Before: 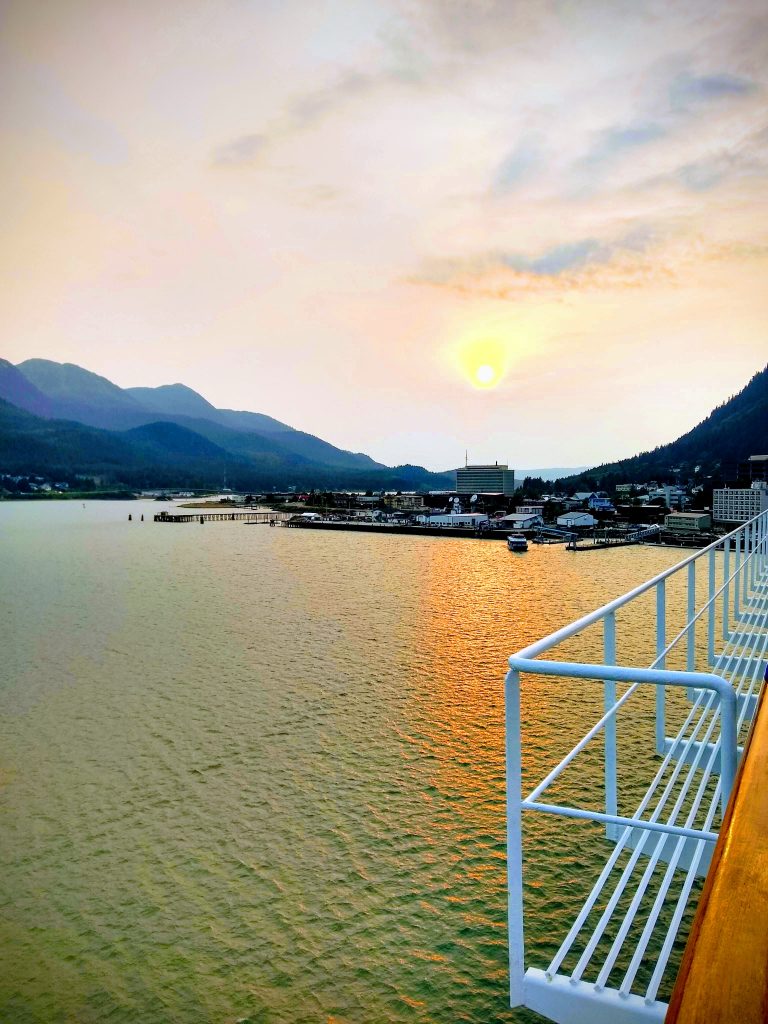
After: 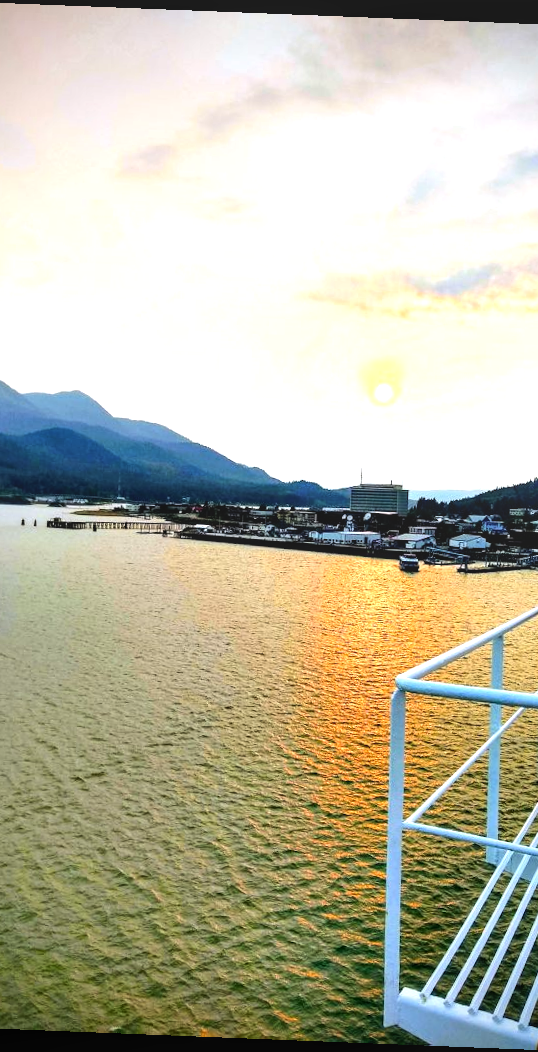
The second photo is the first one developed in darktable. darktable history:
local contrast: detail 110%
rotate and perspective: rotation 2.27°, automatic cropping off
tone equalizer: -8 EV -0.75 EV, -7 EV -0.7 EV, -6 EV -0.6 EV, -5 EV -0.4 EV, -3 EV 0.4 EV, -2 EV 0.6 EV, -1 EV 0.7 EV, +0 EV 0.75 EV, edges refinement/feathering 500, mask exposure compensation -1.57 EV, preserve details no
crop and rotate: left 15.754%, right 17.579%
